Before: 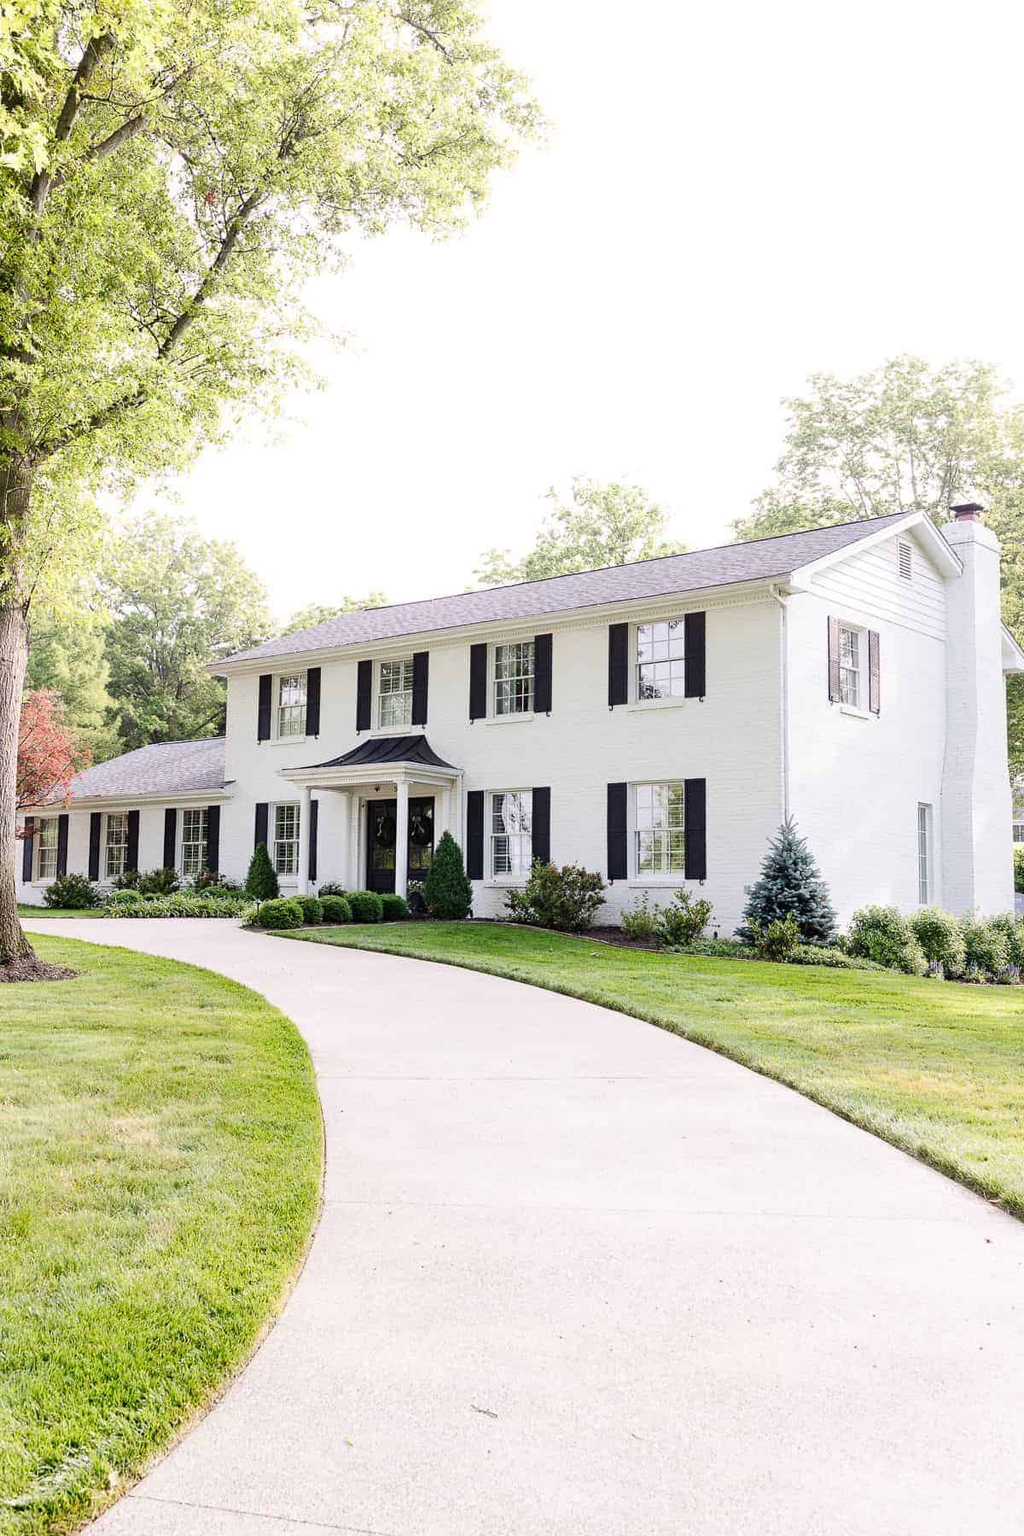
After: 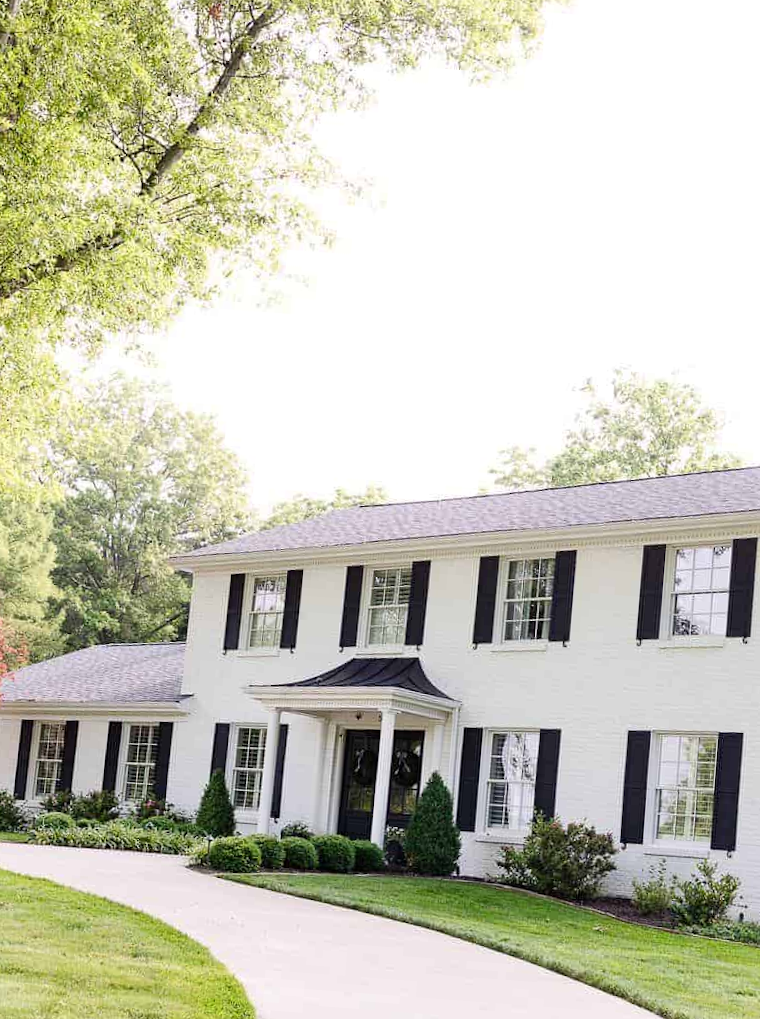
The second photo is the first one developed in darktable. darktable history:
crop and rotate: angle -4.27°, left 2.189%, top 6.684%, right 27.547%, bottom 30.522%
